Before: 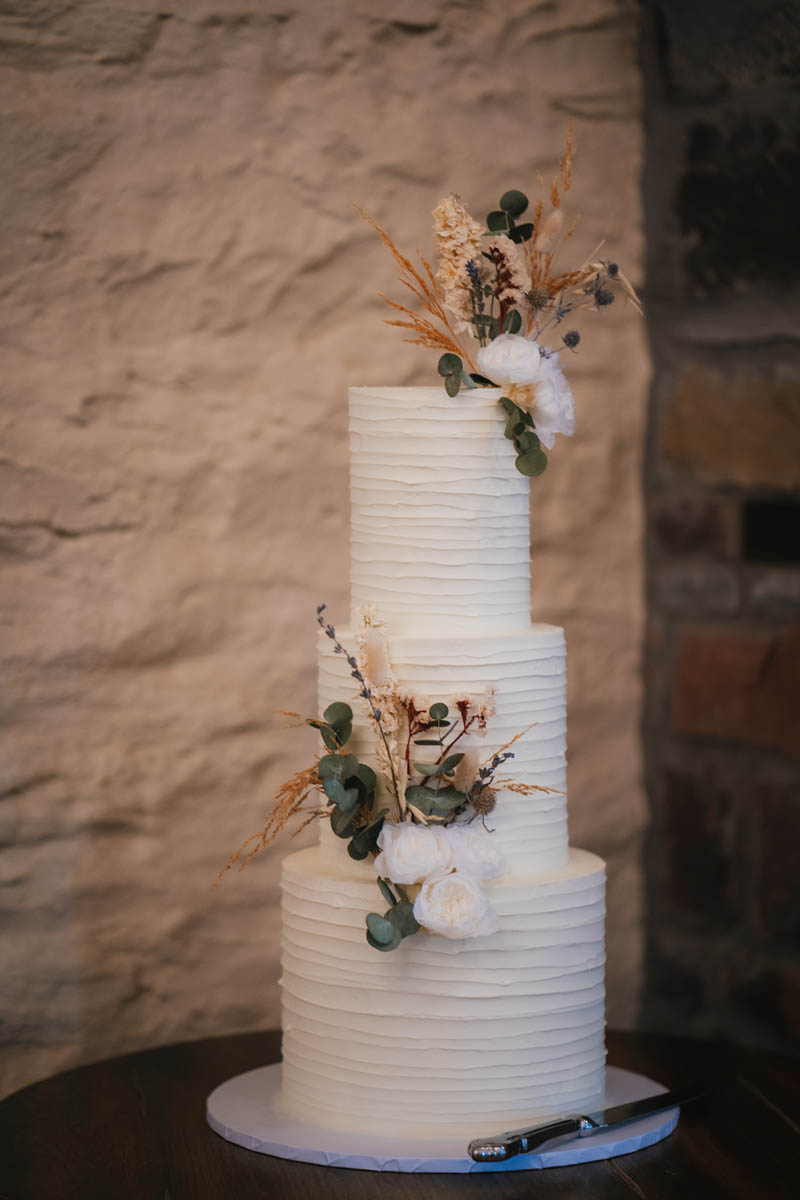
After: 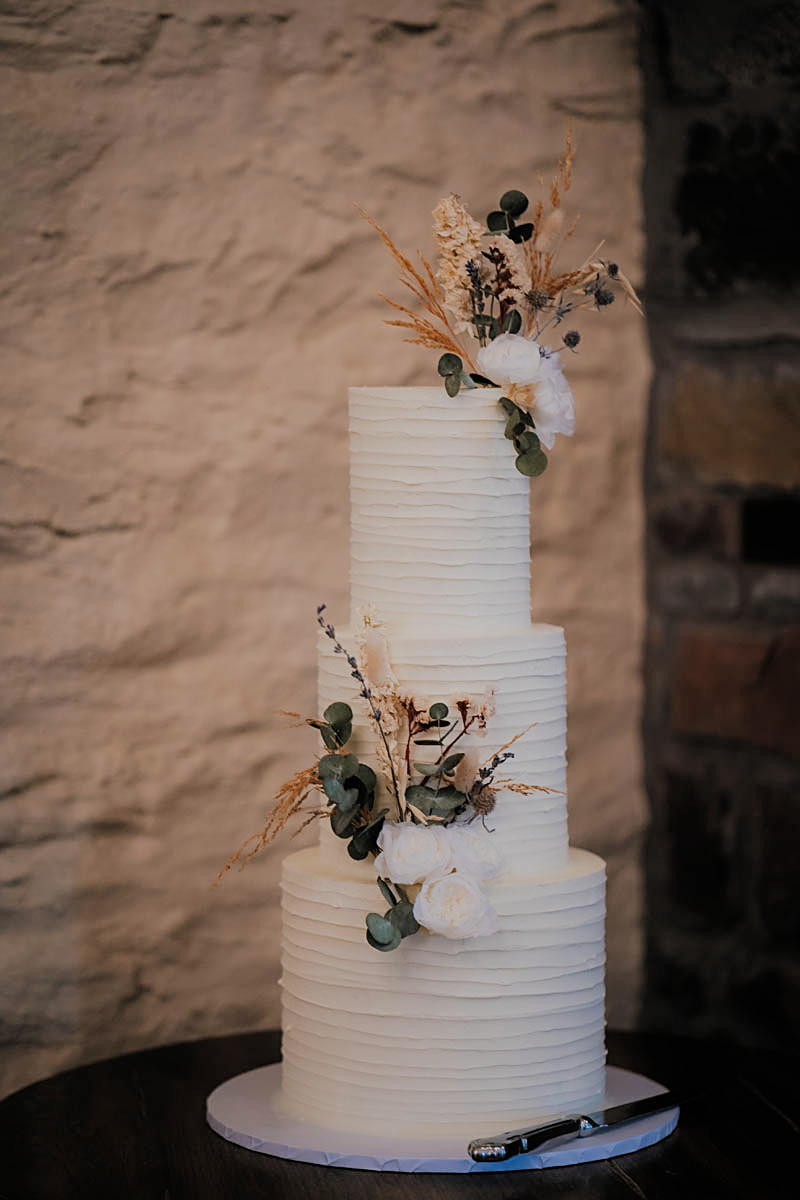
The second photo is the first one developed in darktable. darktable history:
sharpen: amount 0.494
filmic rgb: black relative exposure -7.43 EV, white relative exposure 4.85 EV, hardness 3.4, add noise in highlights 0.001, color science v3 (2019), use custom middle-gray values true, iterations of high-quality reconstruction 0, contrast in highlights soft
